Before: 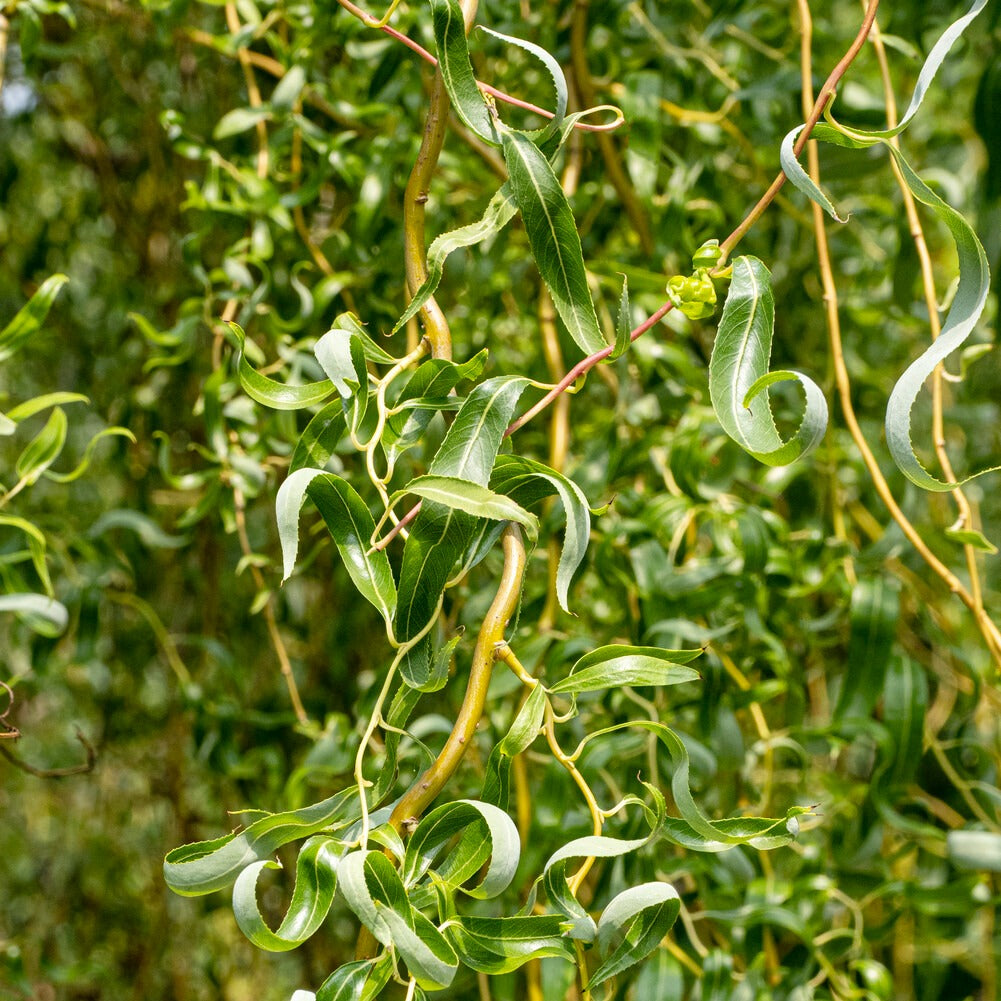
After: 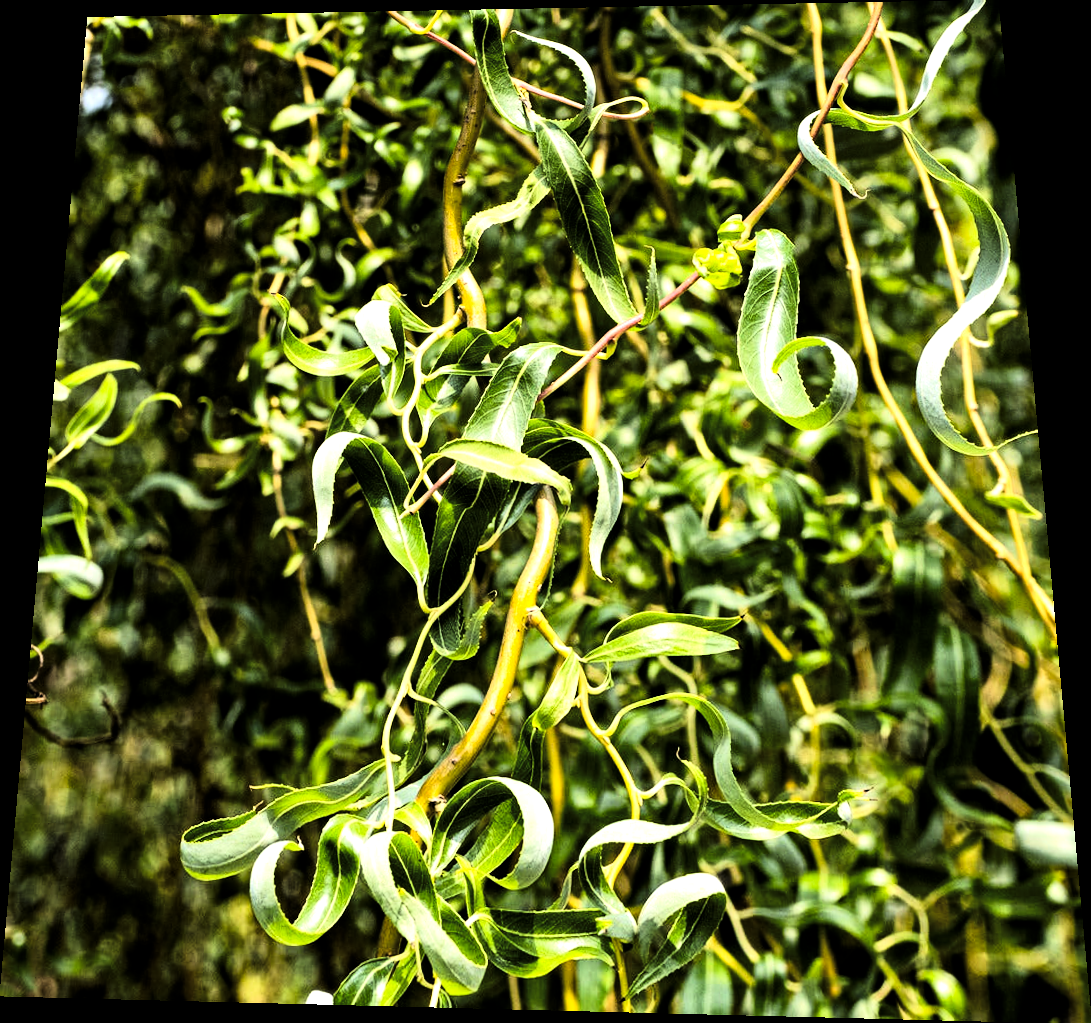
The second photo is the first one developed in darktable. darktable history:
rotate and perspective: rotation 0.128°, lens shift (vertical) -0.181, lens shift (horizontal) -0.044, shear 0.001, automatic cropping off
haze removal: compatibility mode true, adaptive false
tone curve: curves: ch0 [(0, 0) (0.078, 0) (0.241, 0.056) (0.59, 0.574) (0.802, 0.868) (1, 1)], color space Lab, linked channels, preserve colors none
tone equalizer: -8 EV -0.75 EV, -7 EV -0.7 EV, -6 EV -0.6 EV, -5 EV -0.4 EV, -3 EV 0.4 EV, -2 EV 0.6 EV, -1 EV 0.7 EV, +0 EV 0.75 EV, edges refinement/feathering 500, mask exposure compensation -1.57 EV, preserve details no
